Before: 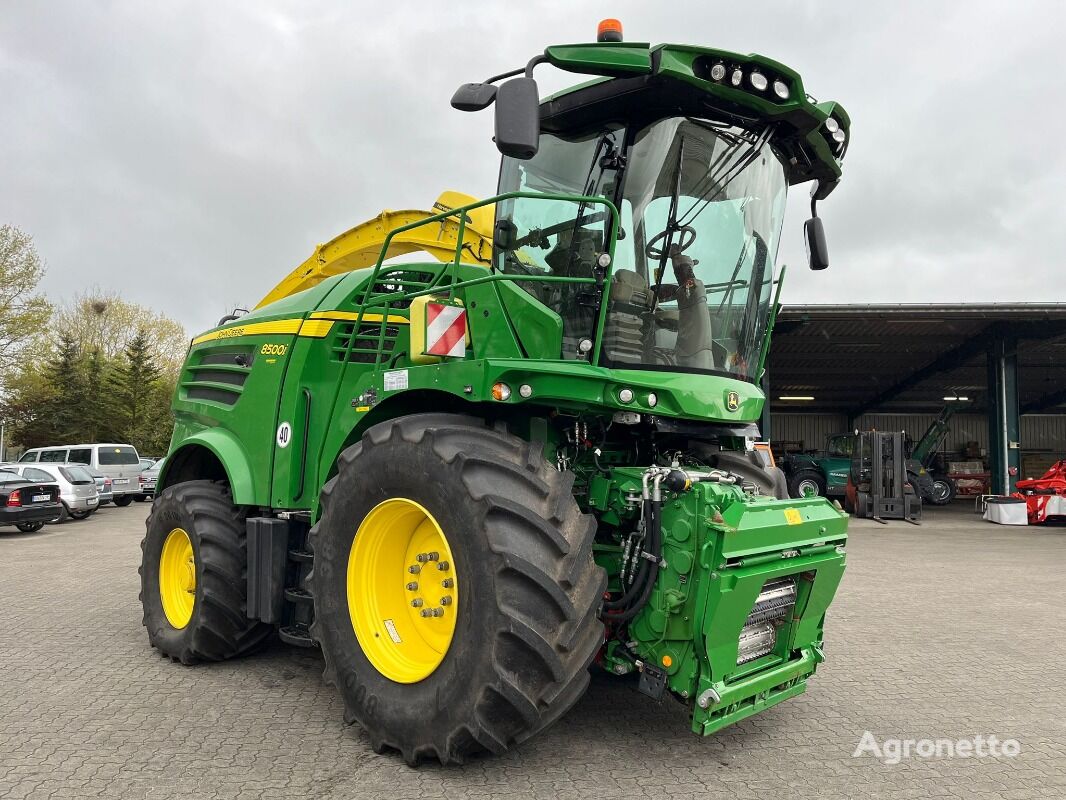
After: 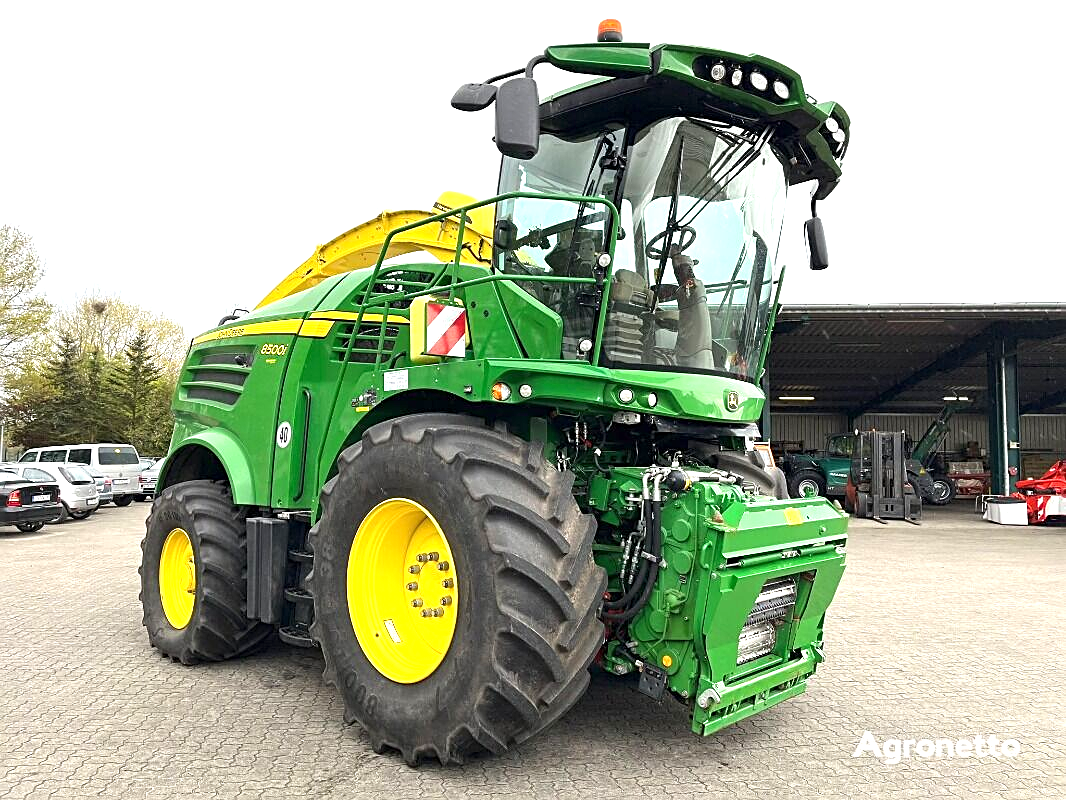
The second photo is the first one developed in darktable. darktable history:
exposure: exposure 0.943 EV, compensate highlight preservation false
sharpen: on, module defaults
